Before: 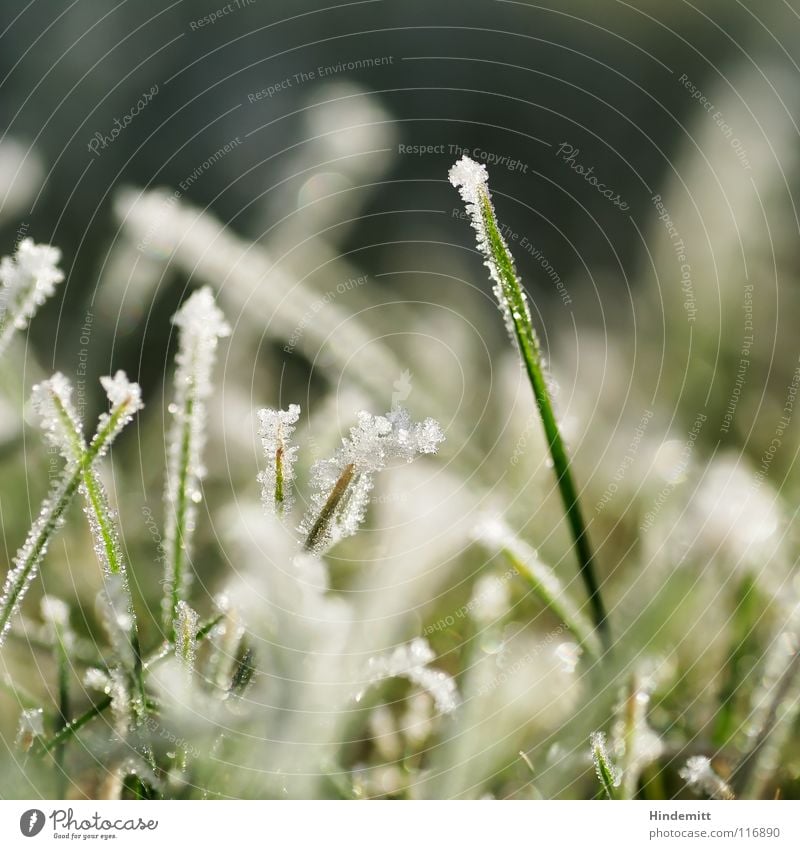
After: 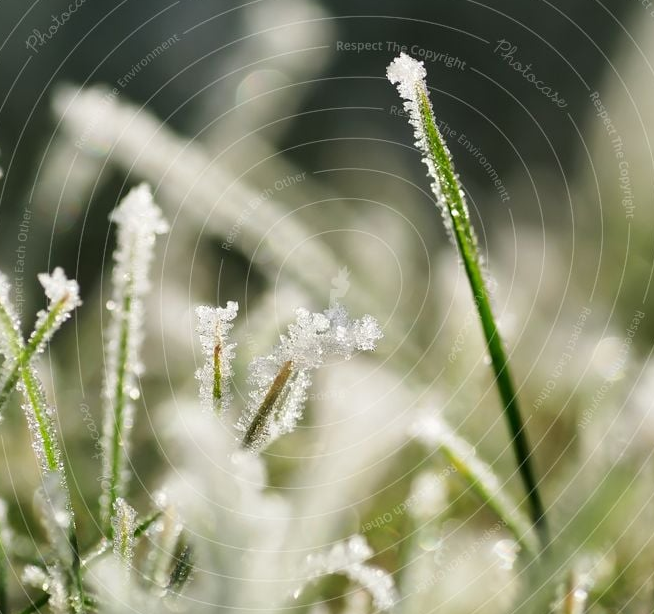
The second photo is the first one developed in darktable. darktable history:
crop: left 7.755%, top 12.192%, right 10.405%, bottom 15.435%
